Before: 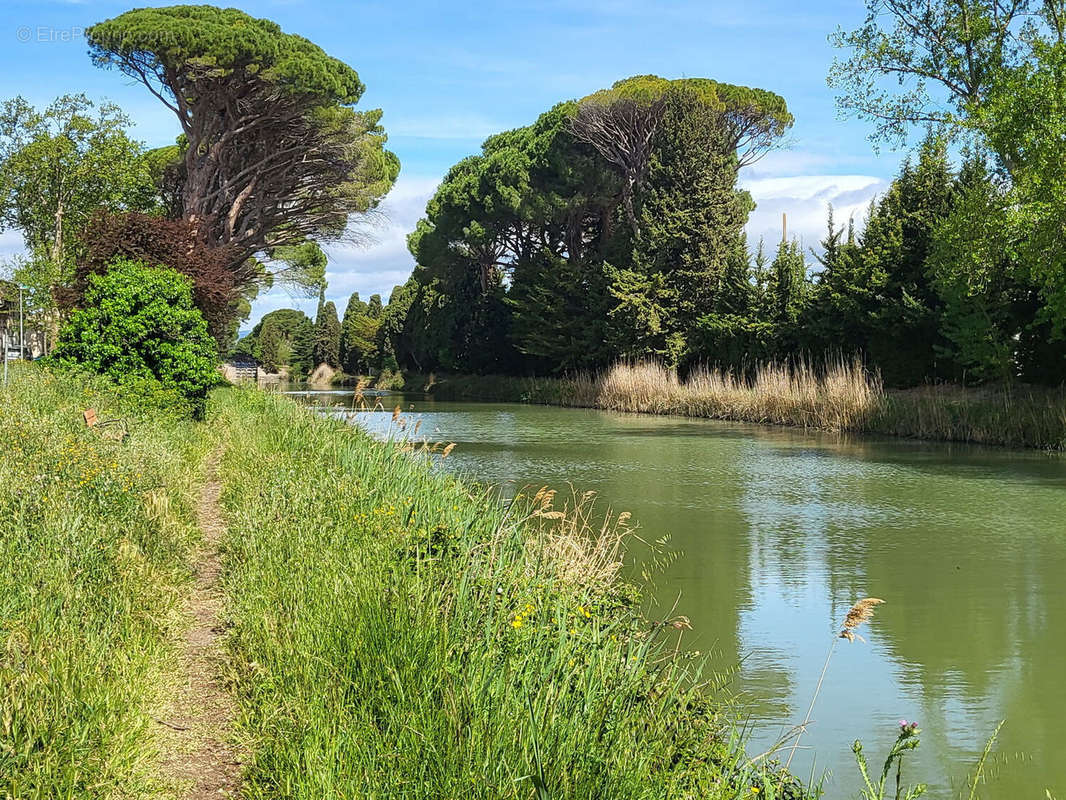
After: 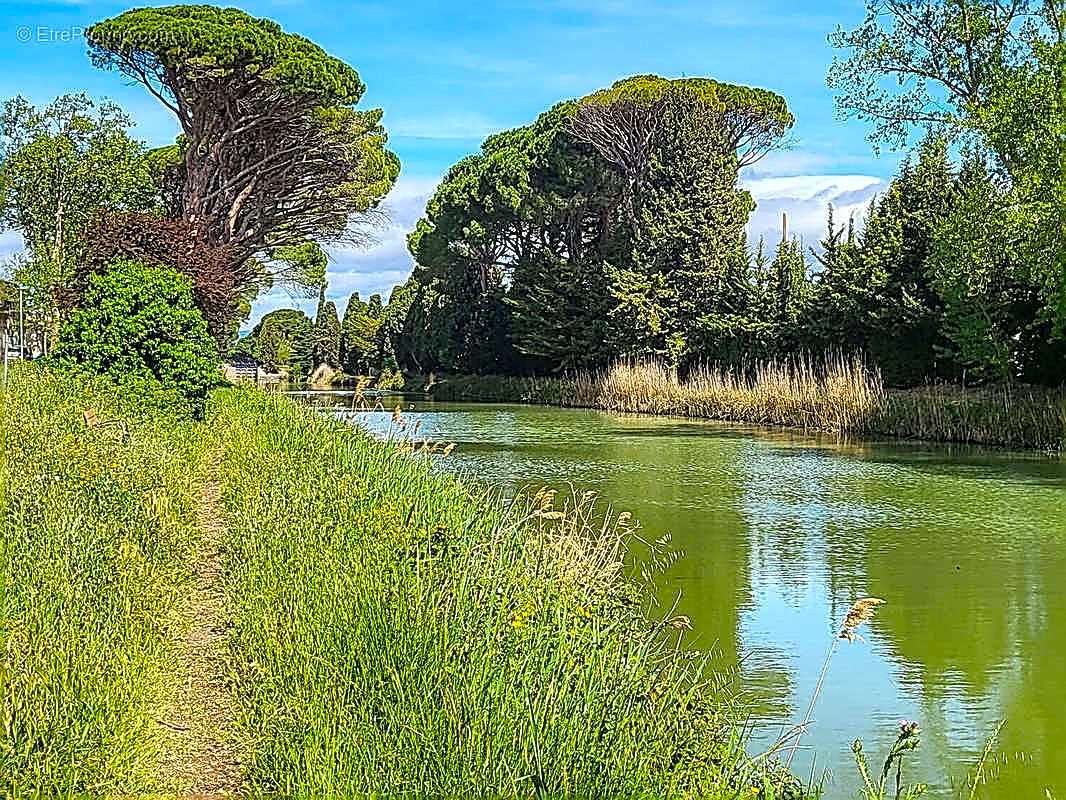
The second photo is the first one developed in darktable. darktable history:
local contrast: highlights 60%, shadows 62%, detail 160%
sharpen: amount 1.849
color balance rgb: perceptual saturation grading › global saturation 31.232%, global vibrance 20%
contrast brightness saturation: contrast -0.104, brightness 0.053, saturation 0.076
